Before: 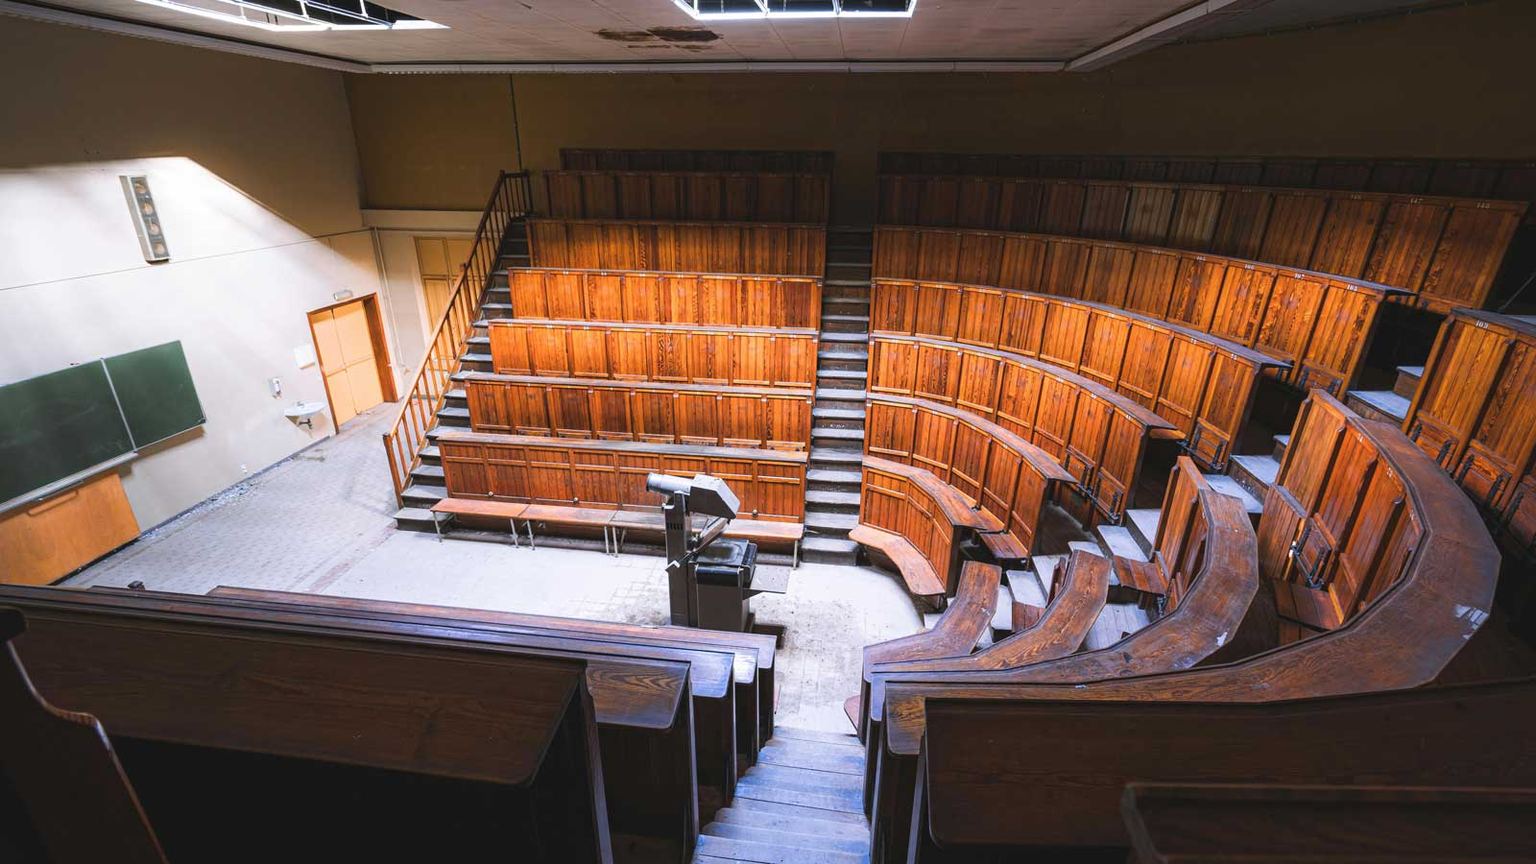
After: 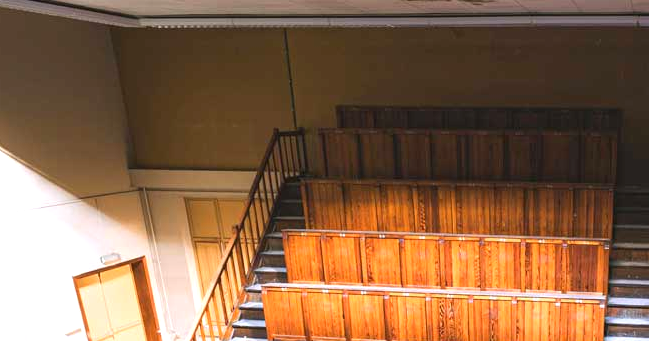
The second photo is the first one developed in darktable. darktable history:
exposure: black level correction 0.001, exposure 0.5 EV, compensate exposure bias true, compensate highlight preservation false
crop: left 15.452%, top 5.459%, right 43.956%, bottom 56.62%
